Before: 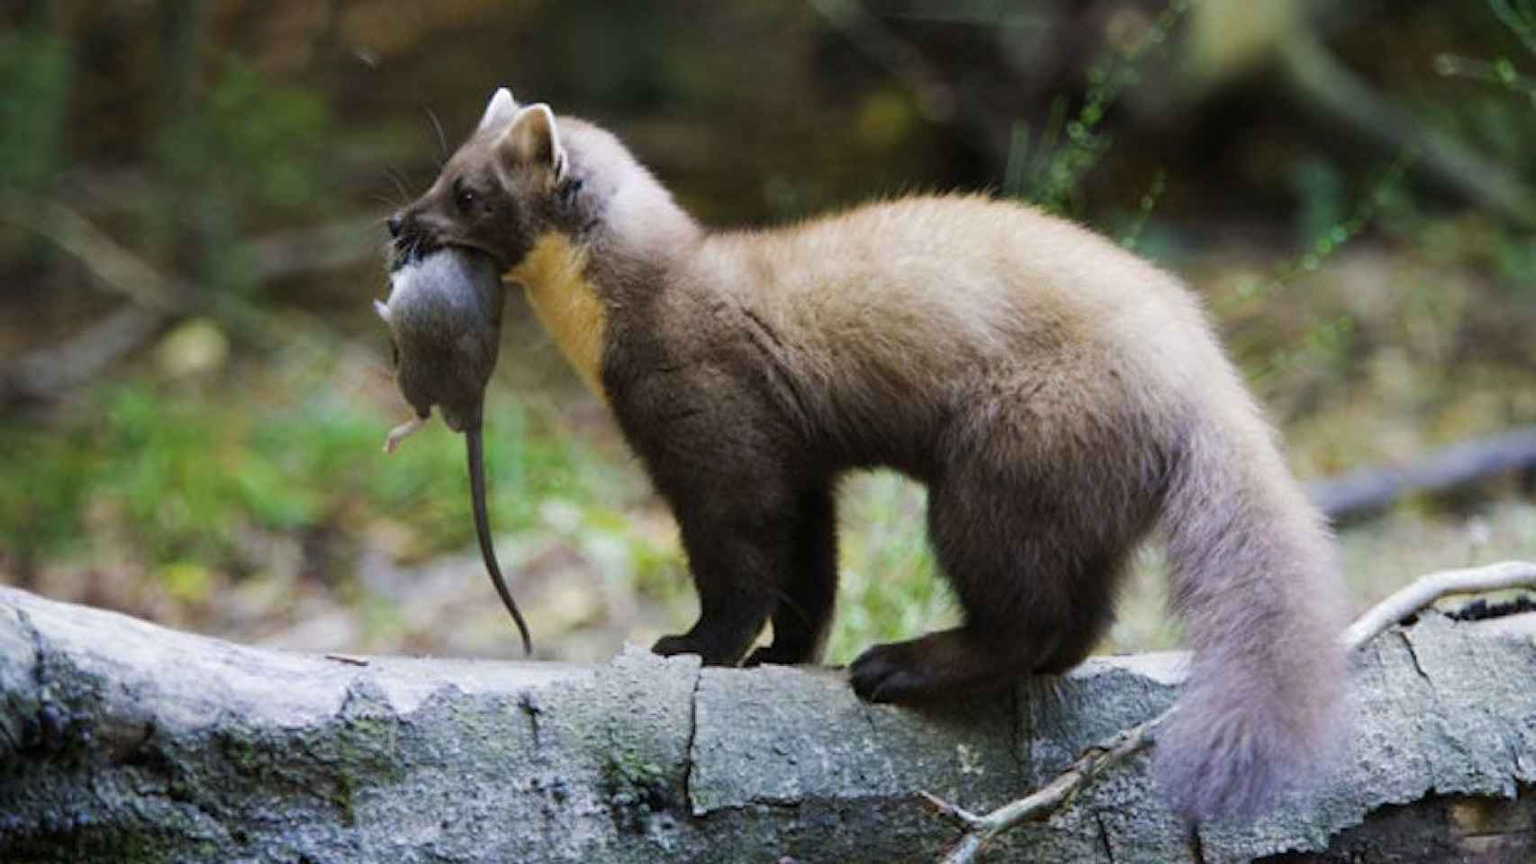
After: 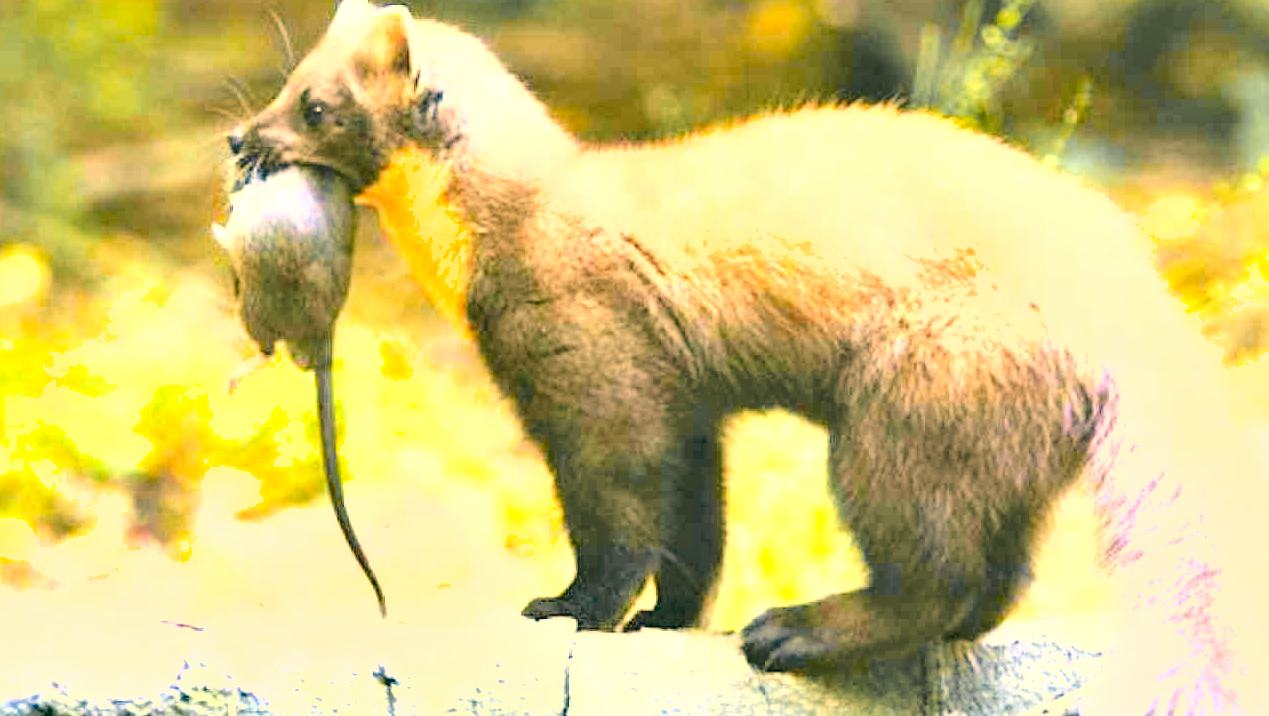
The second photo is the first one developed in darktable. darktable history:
local contrast: mode bilateral grid, contrast 19, coarseness 50, detail 119%, midtone range 0.2
color correction: highlights a* 5.66, highlights b* 33.16, shadows a* -26.42, shadows b* 3.71
color zones: curves: ch1 [(0.29, 0.492) (0.373, 0.185) (0.509, 0.481)]; ch2 [(0.25, 0.462) (0.749, 0.457)]
crop and rotate: left 11.929%, top 11.44%, right 13.641%, bottom 13.903%
exposure: black level correction 0, exposure 1.989 EV, compensate highlight preservation false
contrast brightness saturation: contrast 0.097, brightness 0.315, saturation 0.148
levels: levels [0.072, 0.414, 0.976]
shadows and highlights: shadows 58.64, soften with gaussian
